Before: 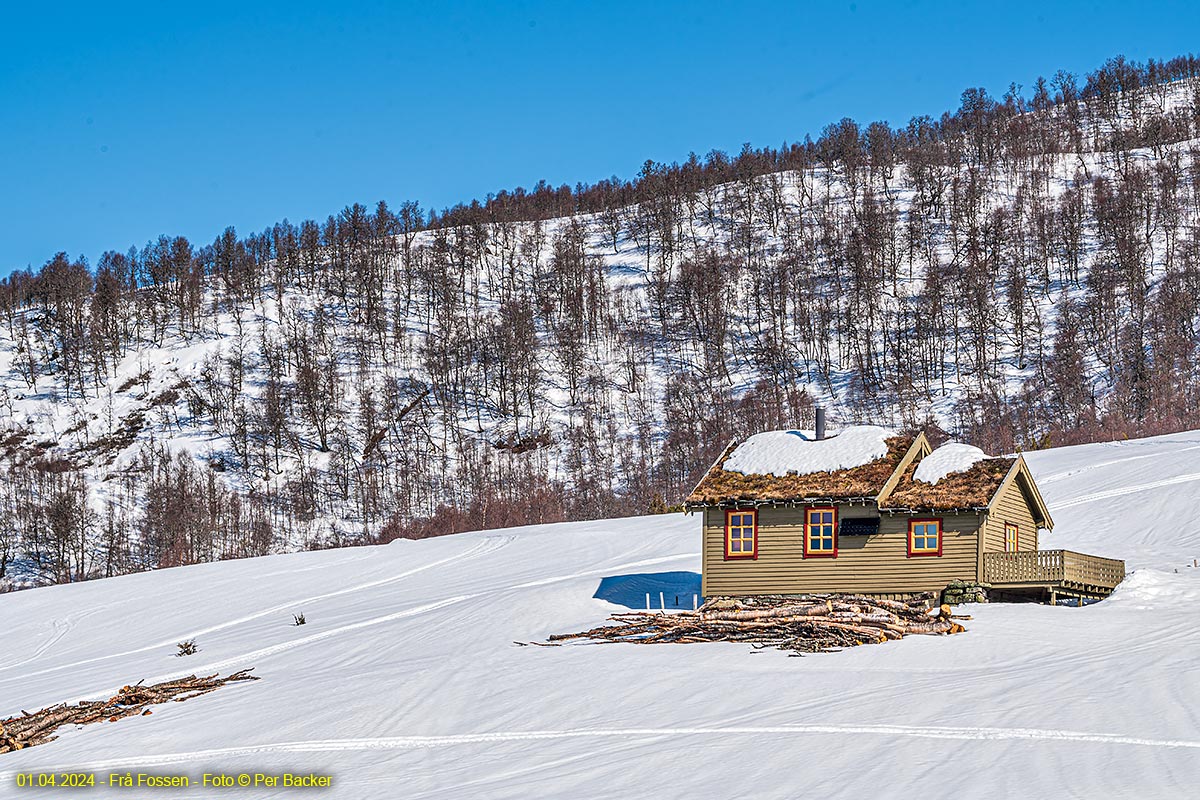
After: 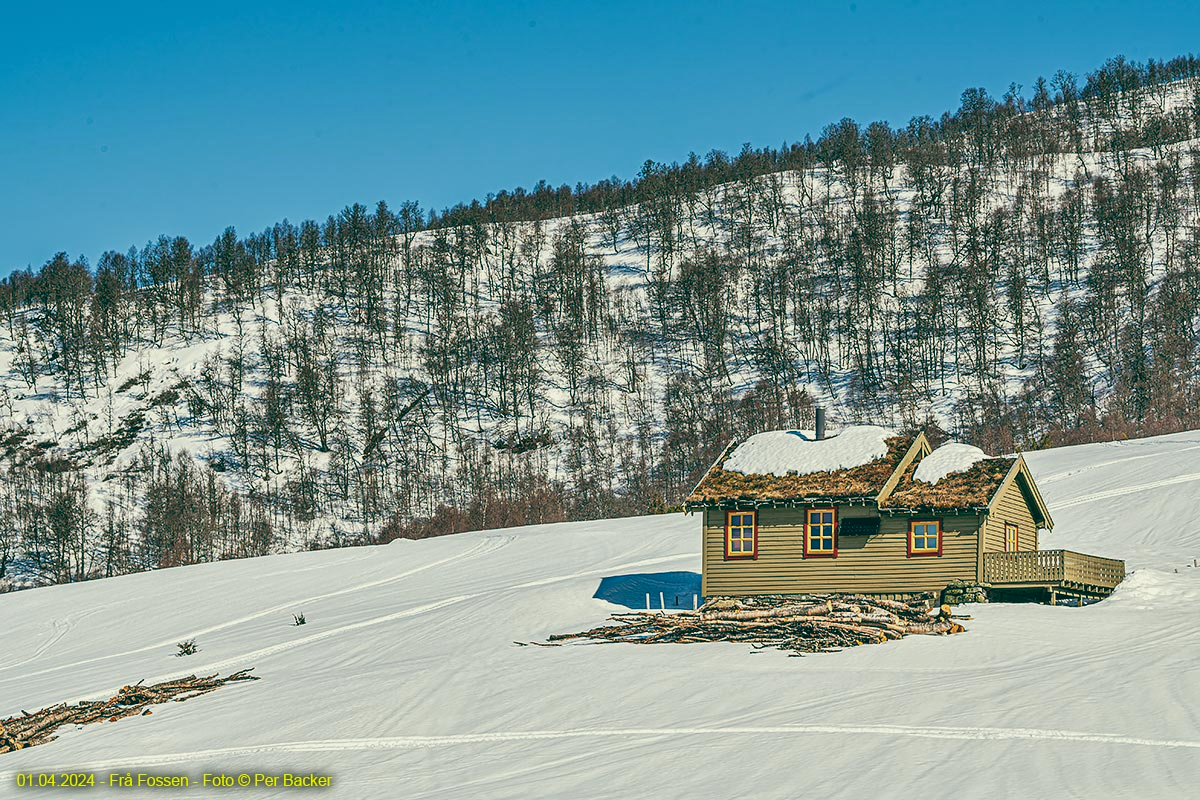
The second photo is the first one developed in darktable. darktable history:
white balance: red 1, blue 1
color balance: lift [1.005, 0.99, 1.007, 1.01], gamma [1, 1.034, 1.032, 0.966], gain [0.873, 1.055, 1.067, 0.933]
